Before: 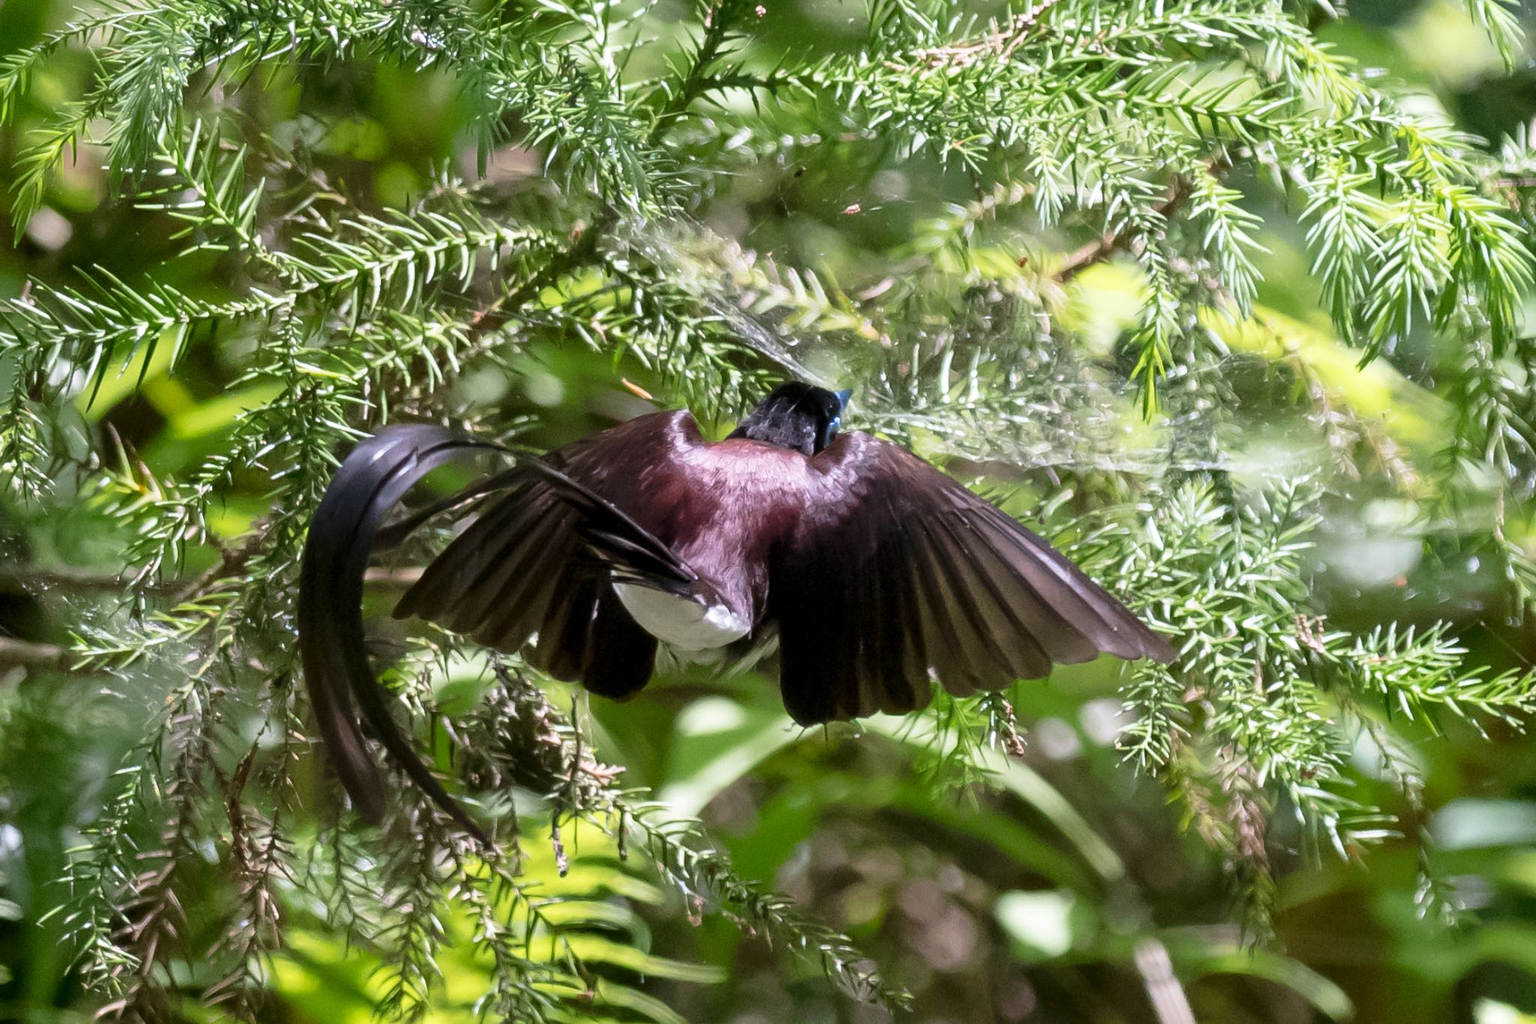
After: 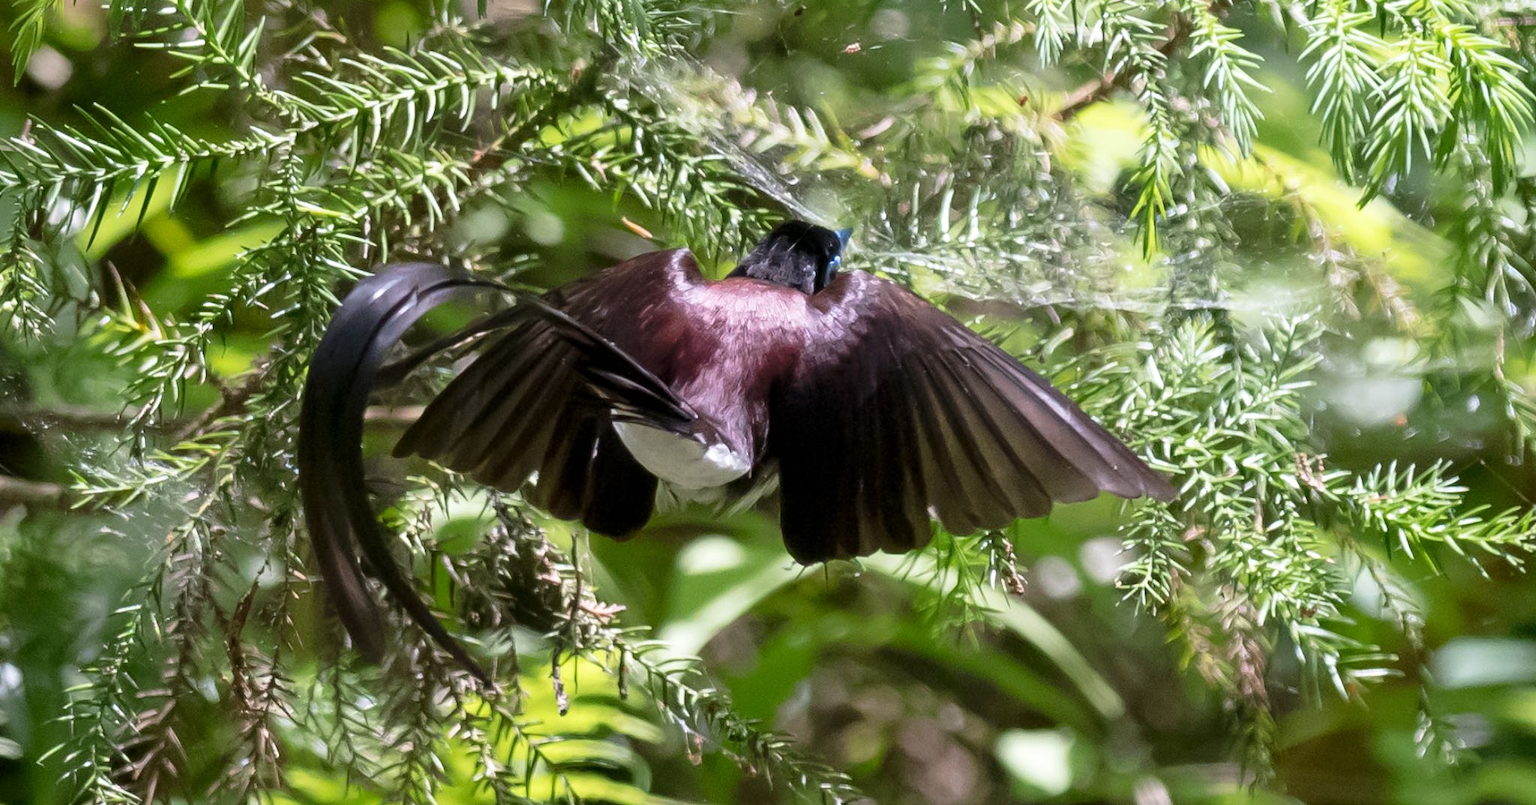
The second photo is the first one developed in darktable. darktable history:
tone equalizer: on, module defaults
crop and rotate: top 15.774%, bottom 5.506%
